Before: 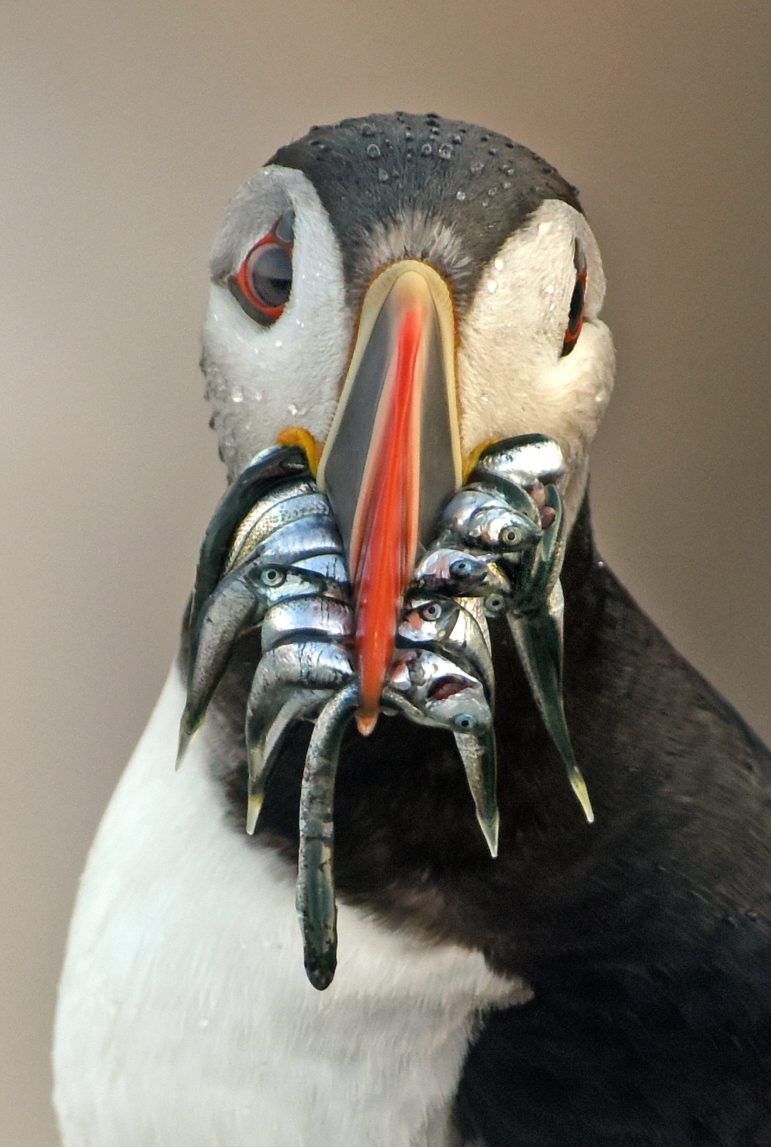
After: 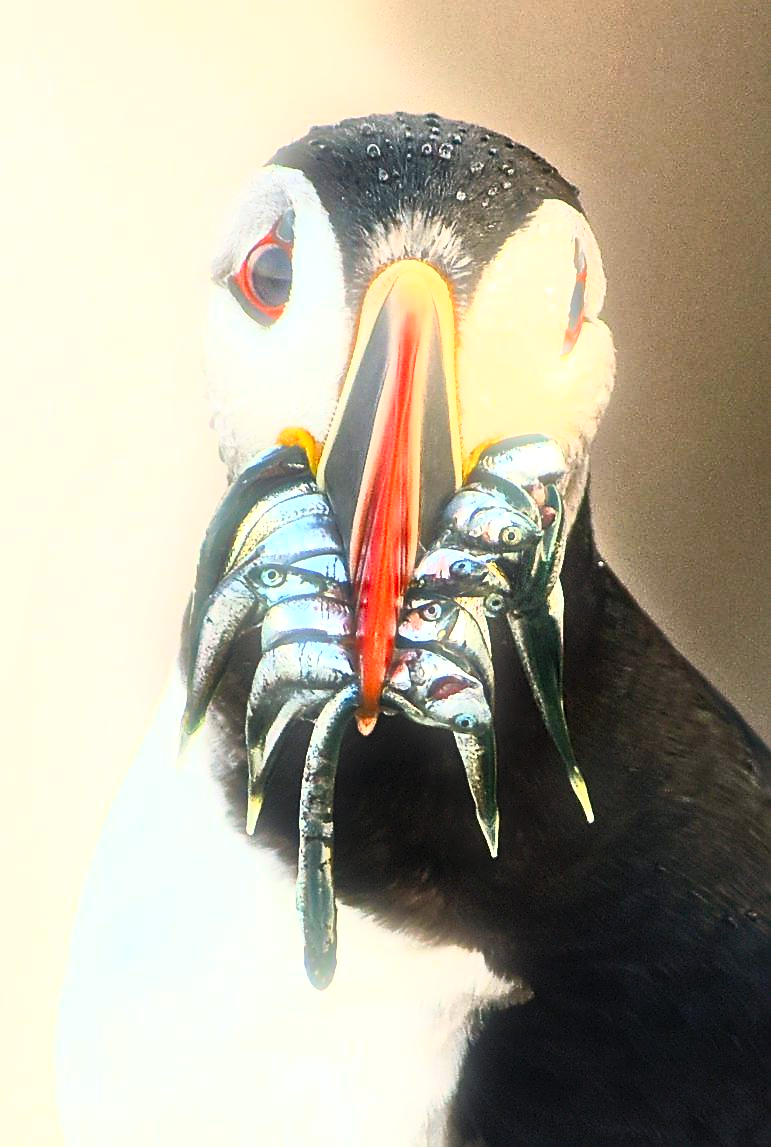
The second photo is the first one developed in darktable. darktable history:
exposure: exposure -0.21 EV, compensate highlight preservation false
bloom: size 5%, threshold 95%, strength 15%
sharpen: radius 1.4, amount 1.25, threshold 0.7
contrast brightness saturation: contrast 0.83, brightness 0.59, saturation 0.59
